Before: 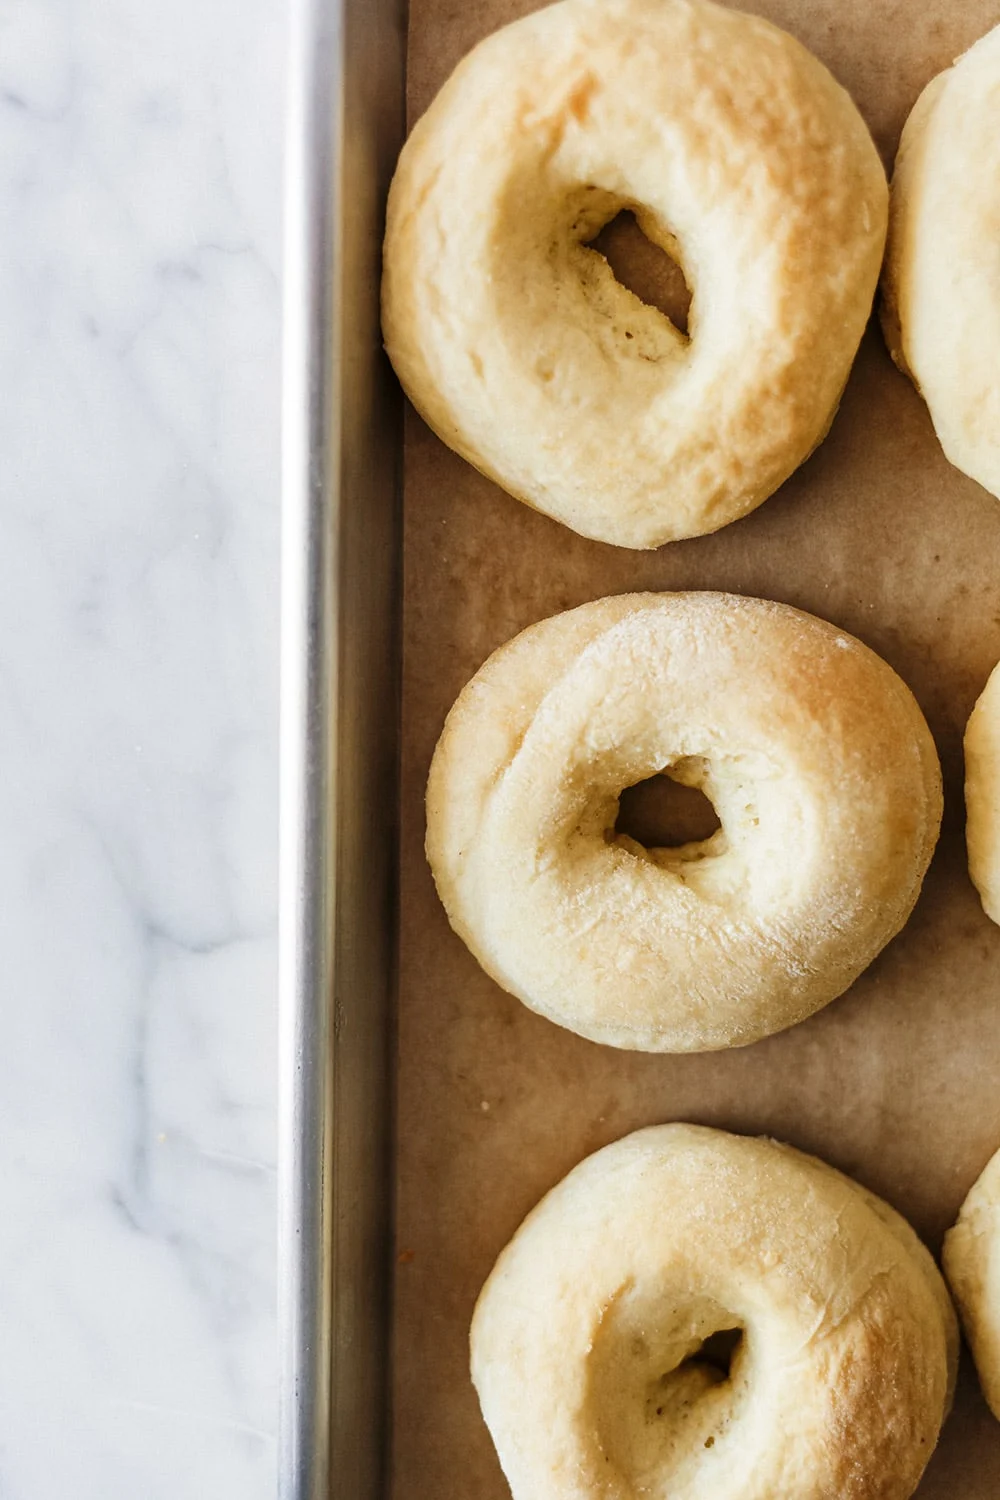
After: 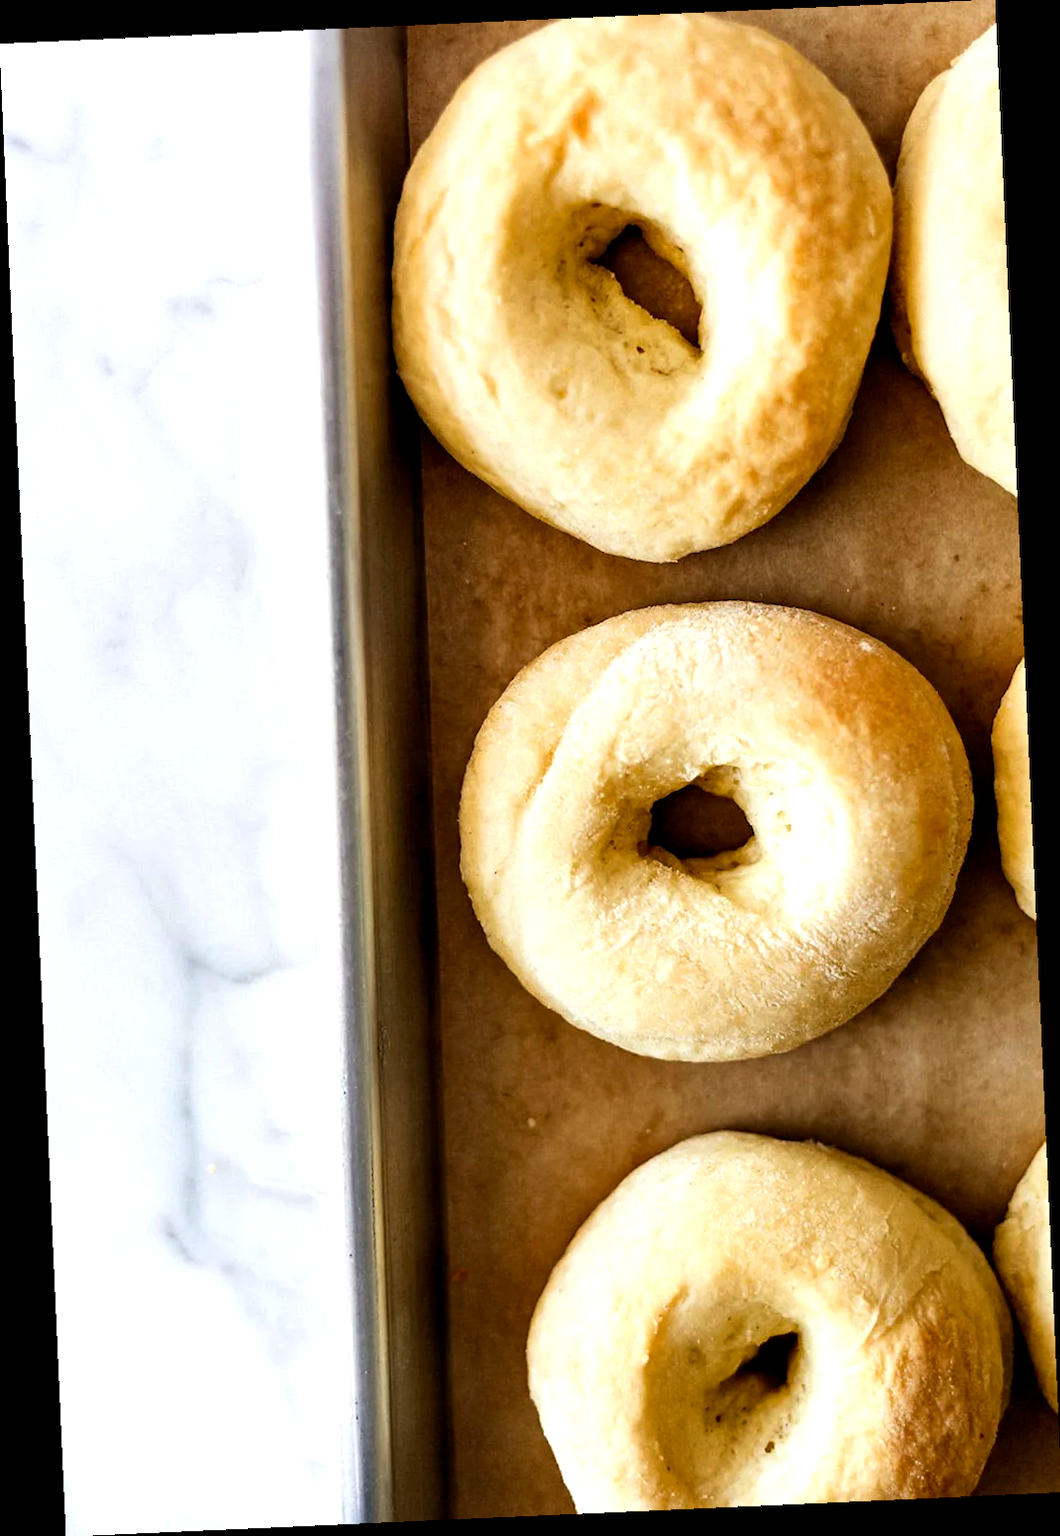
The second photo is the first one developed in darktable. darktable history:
rotate and perspective: rotation -2.56°, automatic cropping off
color balance: lift [0.991, 1, 1, 1], gamma [0.996, 1, 1, 1], input saturation 98.52%, contrast 20.34%, output saturation 103.72%
